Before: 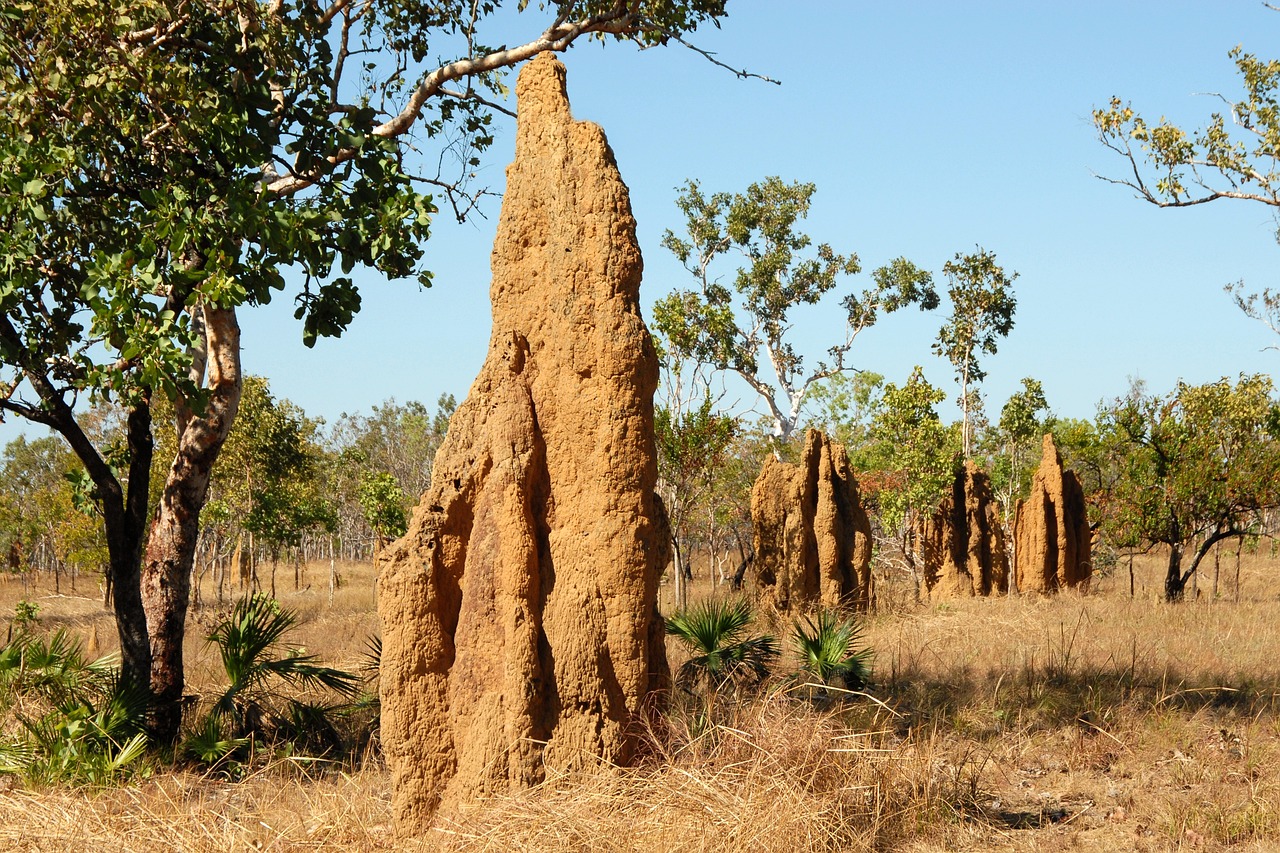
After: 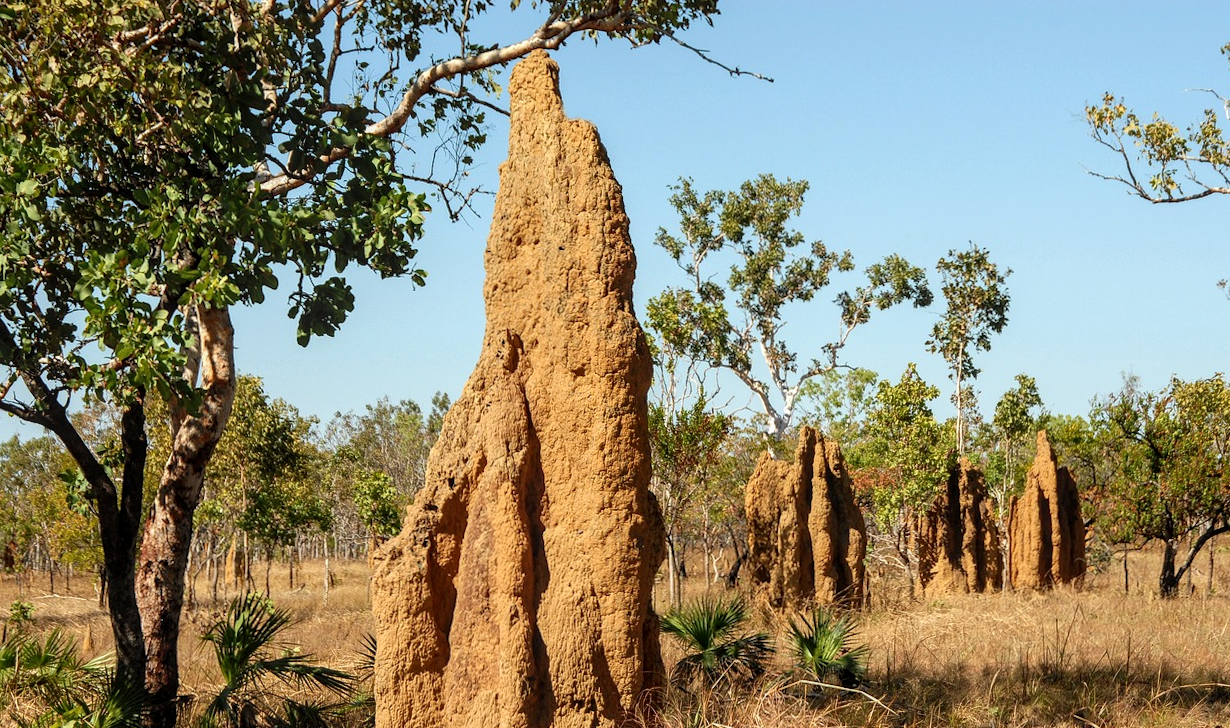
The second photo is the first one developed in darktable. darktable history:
local contrast: on, module defaults
crop and rotate: angle 0.2°, left 0.275%, right 3.127%, bottom 14.18%
